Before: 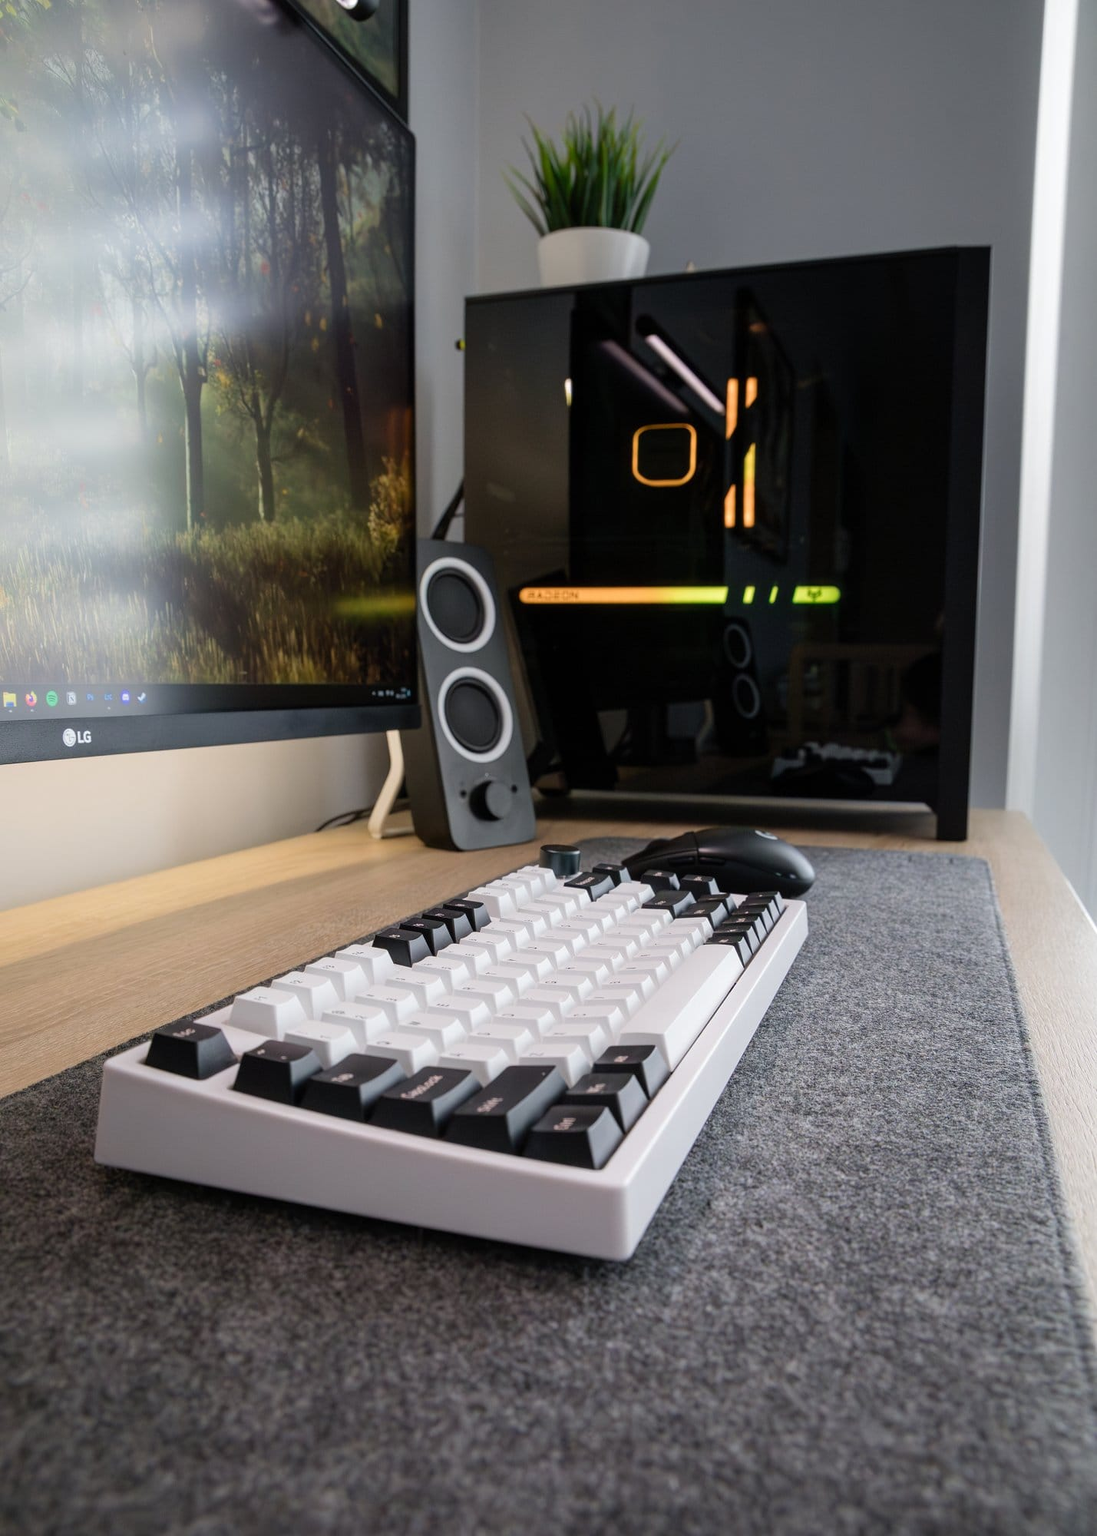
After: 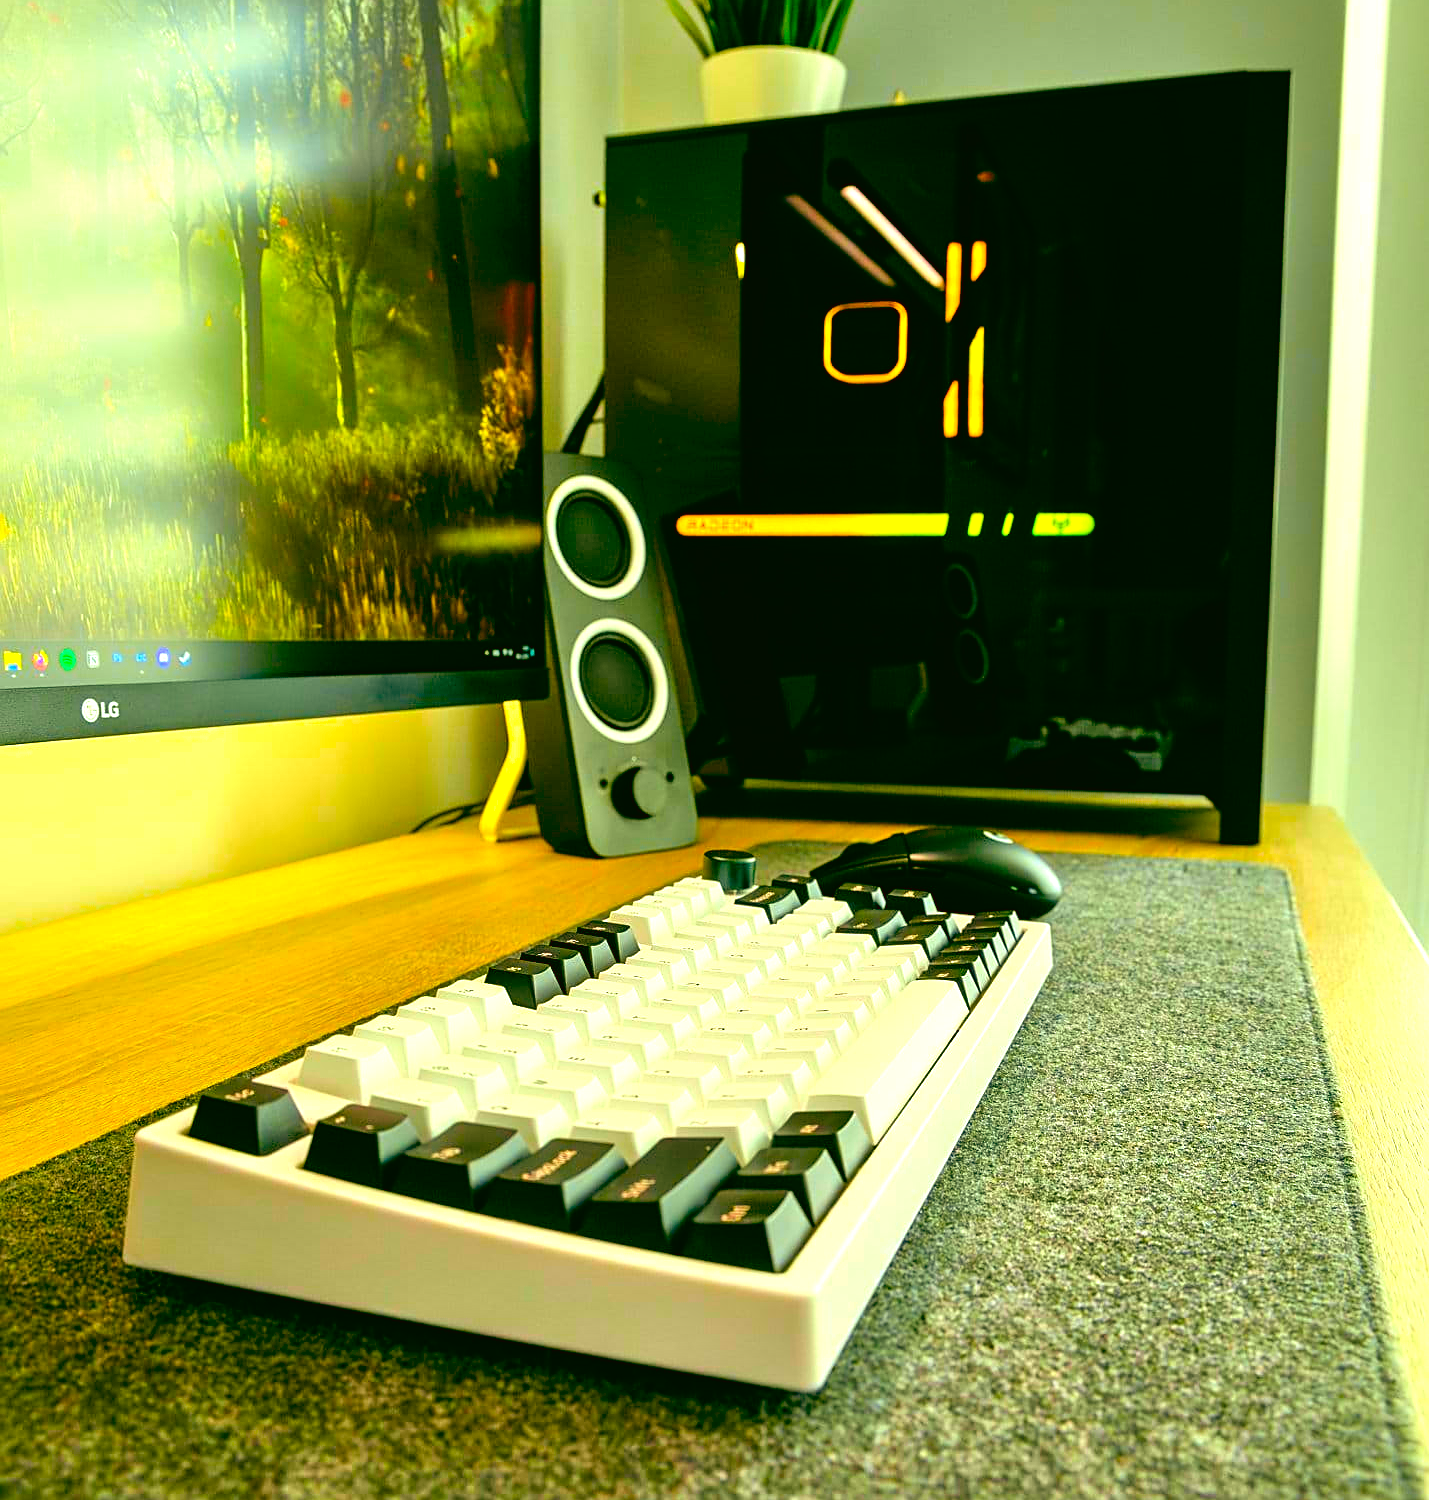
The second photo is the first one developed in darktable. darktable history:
color correction: highlights a* -5.3, highlights b* 9.8, shadows a* 9.8, shadows b* 24.26
crop and rotate: top 12.5%, bottom 12.5%
tone curve: curves: ch0 [(0, 0.01) (0.052, 0.045) (0.136, 0.133) (0.29, 0.332) (0.453, 0.531) (0.676, 0.751) (0.89, 0.919) (1, 1)]; ch1 [(0, 0) (0.094, 0.081) (0.285, 0.299) (0.385, 0.403) (0.446, 0.443) (0.495, 0.496) (0.544, 0.552) (0.589, 0.612) (0.722, 0.728) (1, 1)]; ch2 [(0, 0) (0.257, 0.217) (0.43, 0.421) (0.498, 0.507) (0.531, 0.544) (0.56, 0.579) (0.625, 0.642) (1, 1)], color space Lab, independent channels, preserve colors none
tone equalizer: -7 EV 0.15 EV, -6 EV 0.6 EV, -5 EV 1.15 EV, -4 EV 1.33 EV, -3 EV 1.15 EV, -2 EV 0.6 EV, -1 EV 0.15 EV, mask exposure compensation -0.5 EV
sharpen: on, module defaults
color balance rgb: linear chroma grading › global chroma 42%, perceptual saturation grading › global saturation 42%, perceptual brilliance grading › global brilliance 25%, global vibrance 33%
color balance: lift [1.005, 0.99, 1.007, 1.01], gamma [1, 1.034, 1.032, 0.966], gain [0.873, 1.055, 1.067, 0.933]
contrast brightness saturation: brightness -0.25, saturation 0.2
